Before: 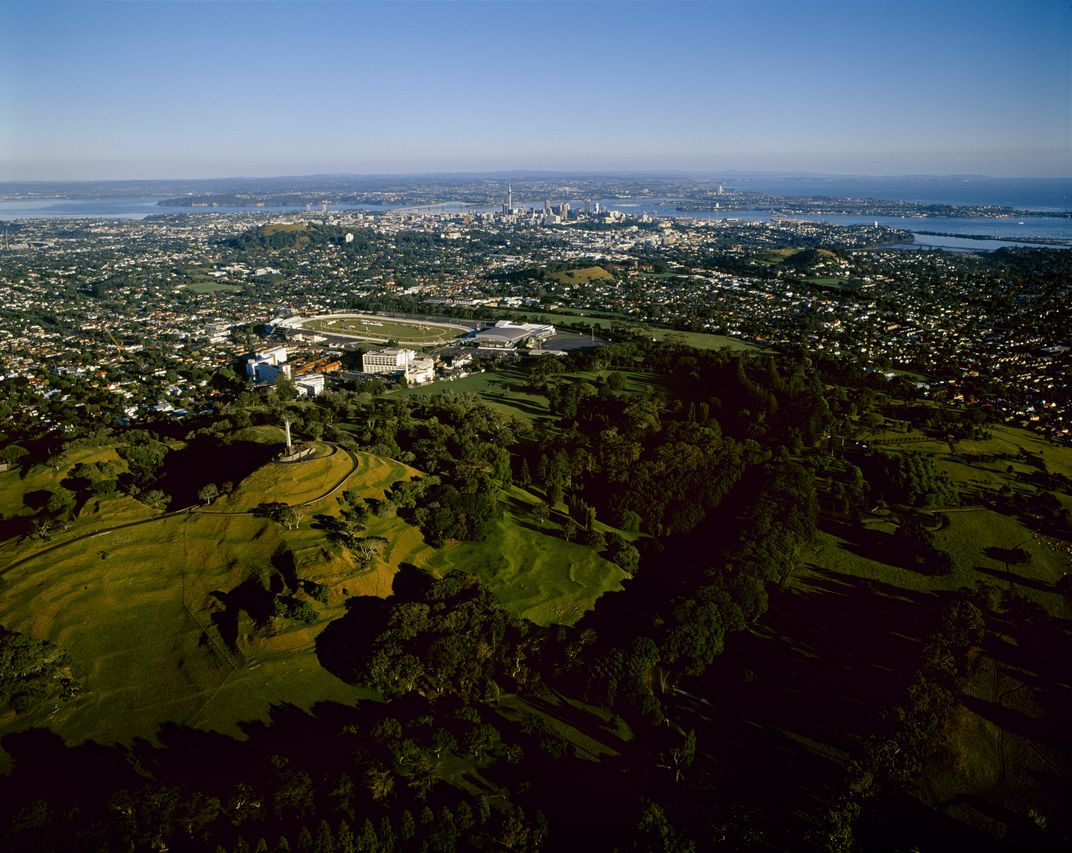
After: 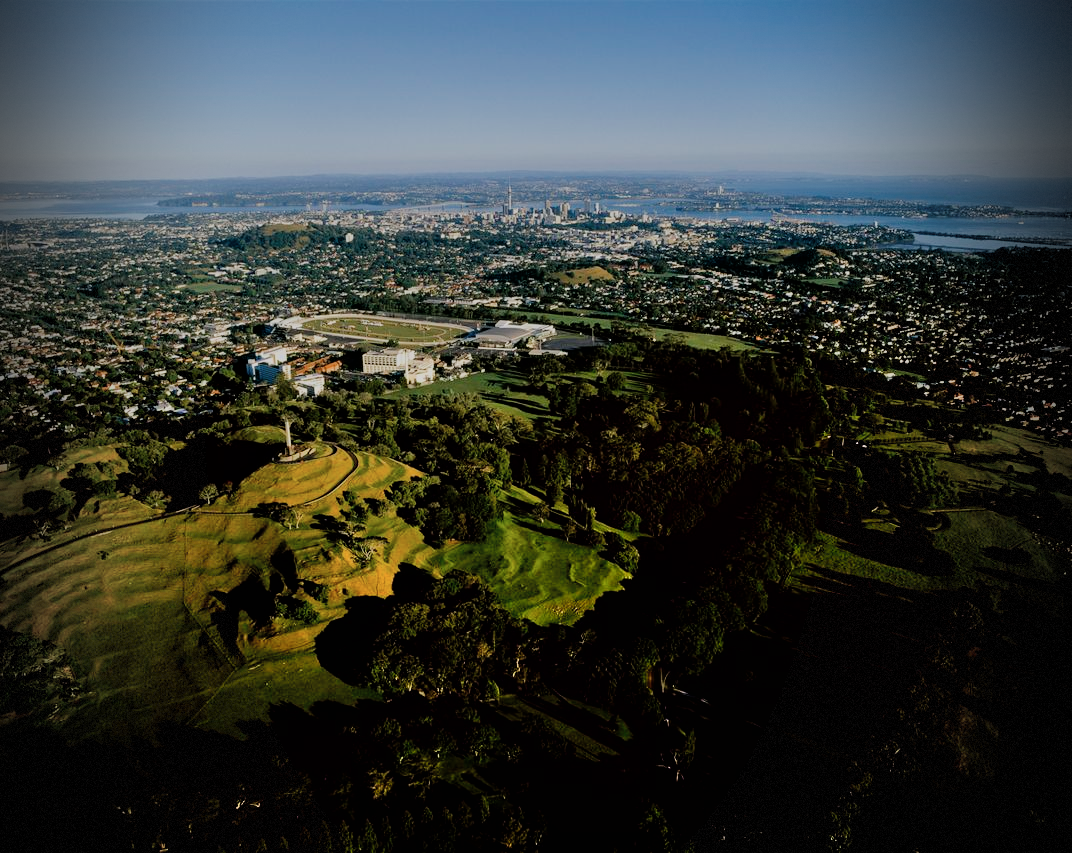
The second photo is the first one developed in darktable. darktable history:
contrast brightness saturation: saturation -0.094
vignetting: fall-off start 96.23%, fall-off radius 99.63%, brightness -0.889, center (-0.033, -0.049), width/height ratio 0.609, dithering 8-bit output, unbound false
filmic rgb: black relative exposure -7.65 EV, white relative exposure 4.56 EV, hardness 3.61, contrast 0.99, iterations of high-quality reconstruction 0
shadows and highlights: white point adjustment -3.59, highlights -63.29, soften with gaussian
